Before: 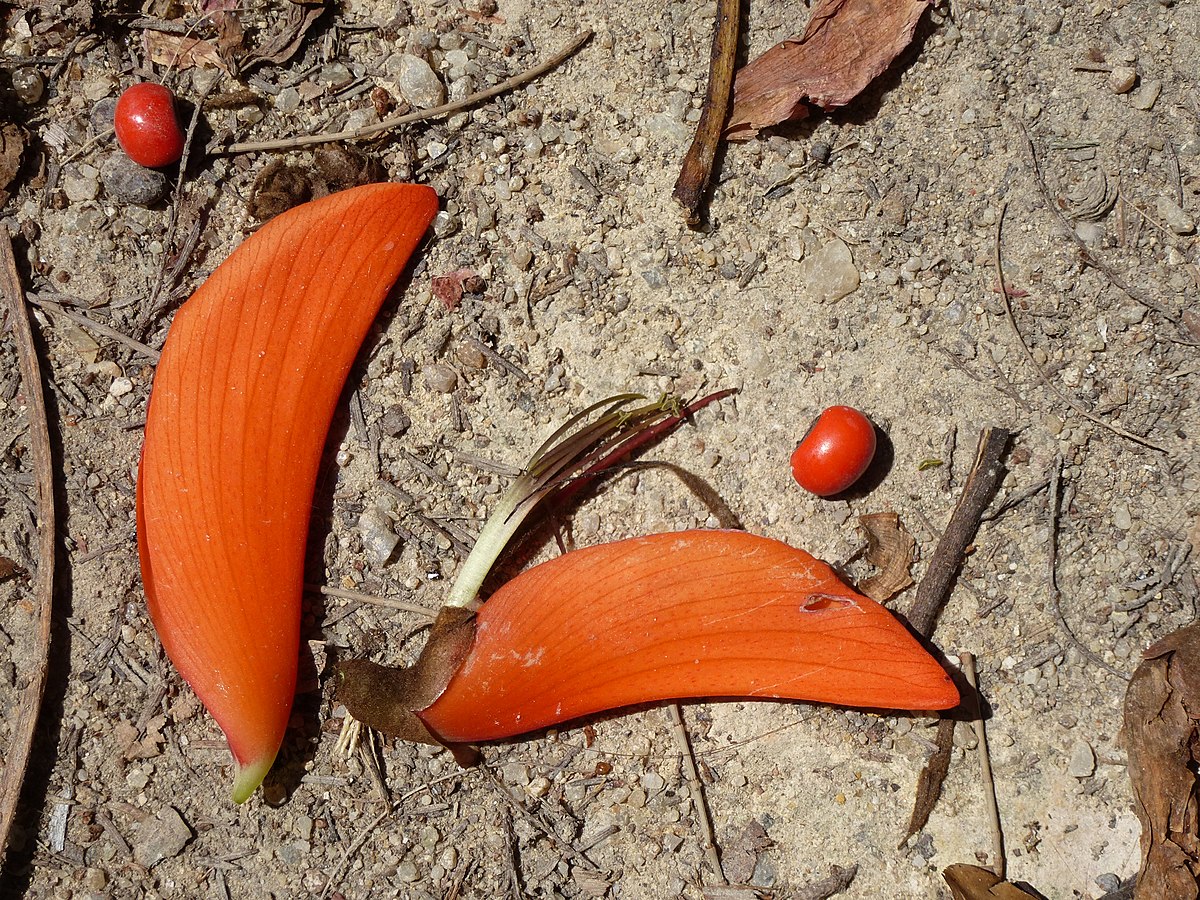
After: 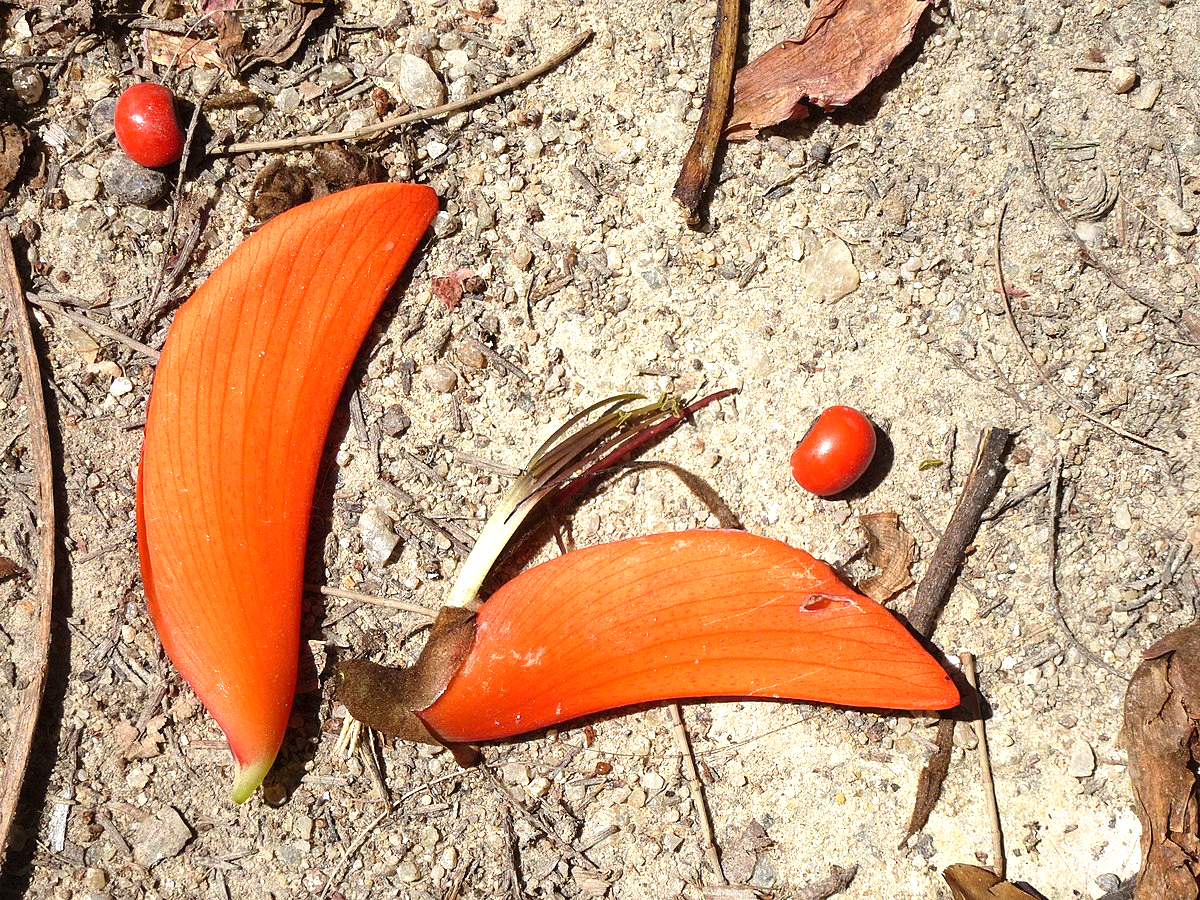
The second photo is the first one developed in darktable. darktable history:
exposure: black level correction 0, exposure 0.899 EV, compensate highlight preservation false
